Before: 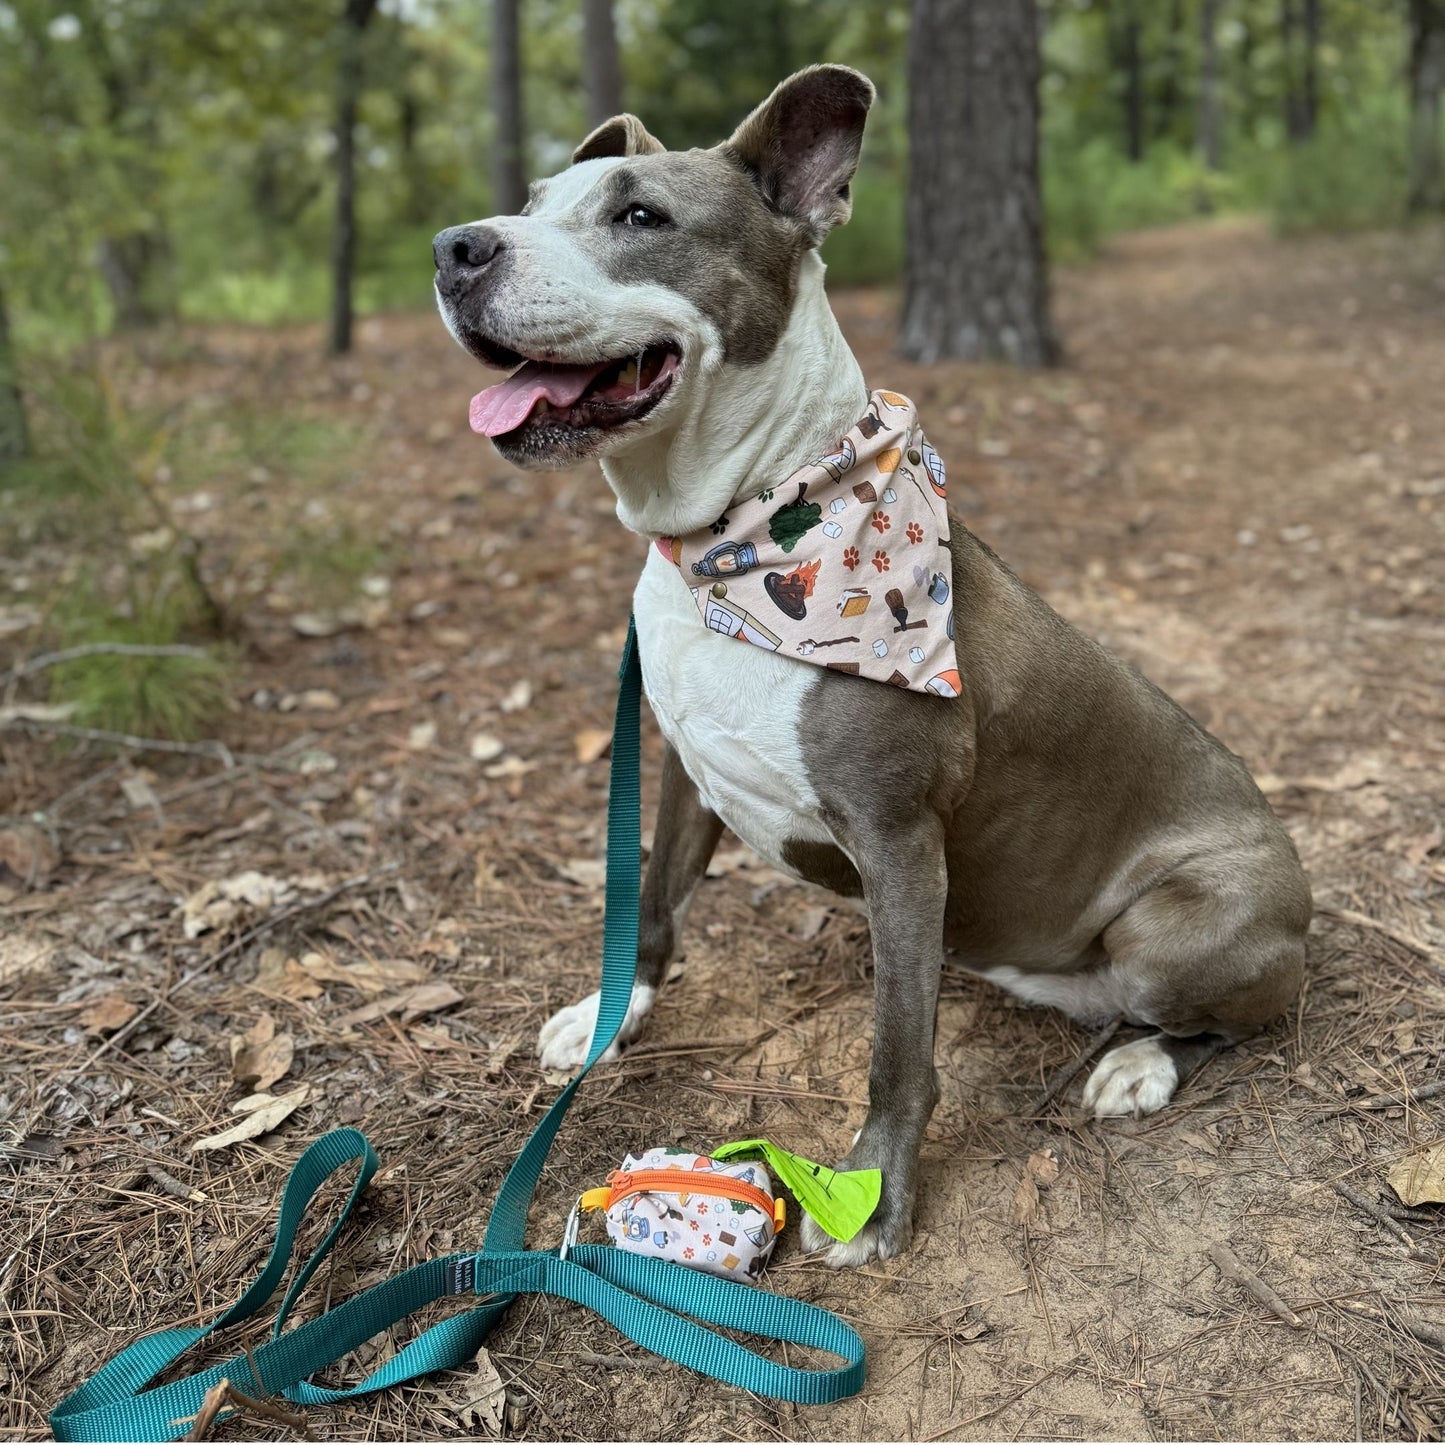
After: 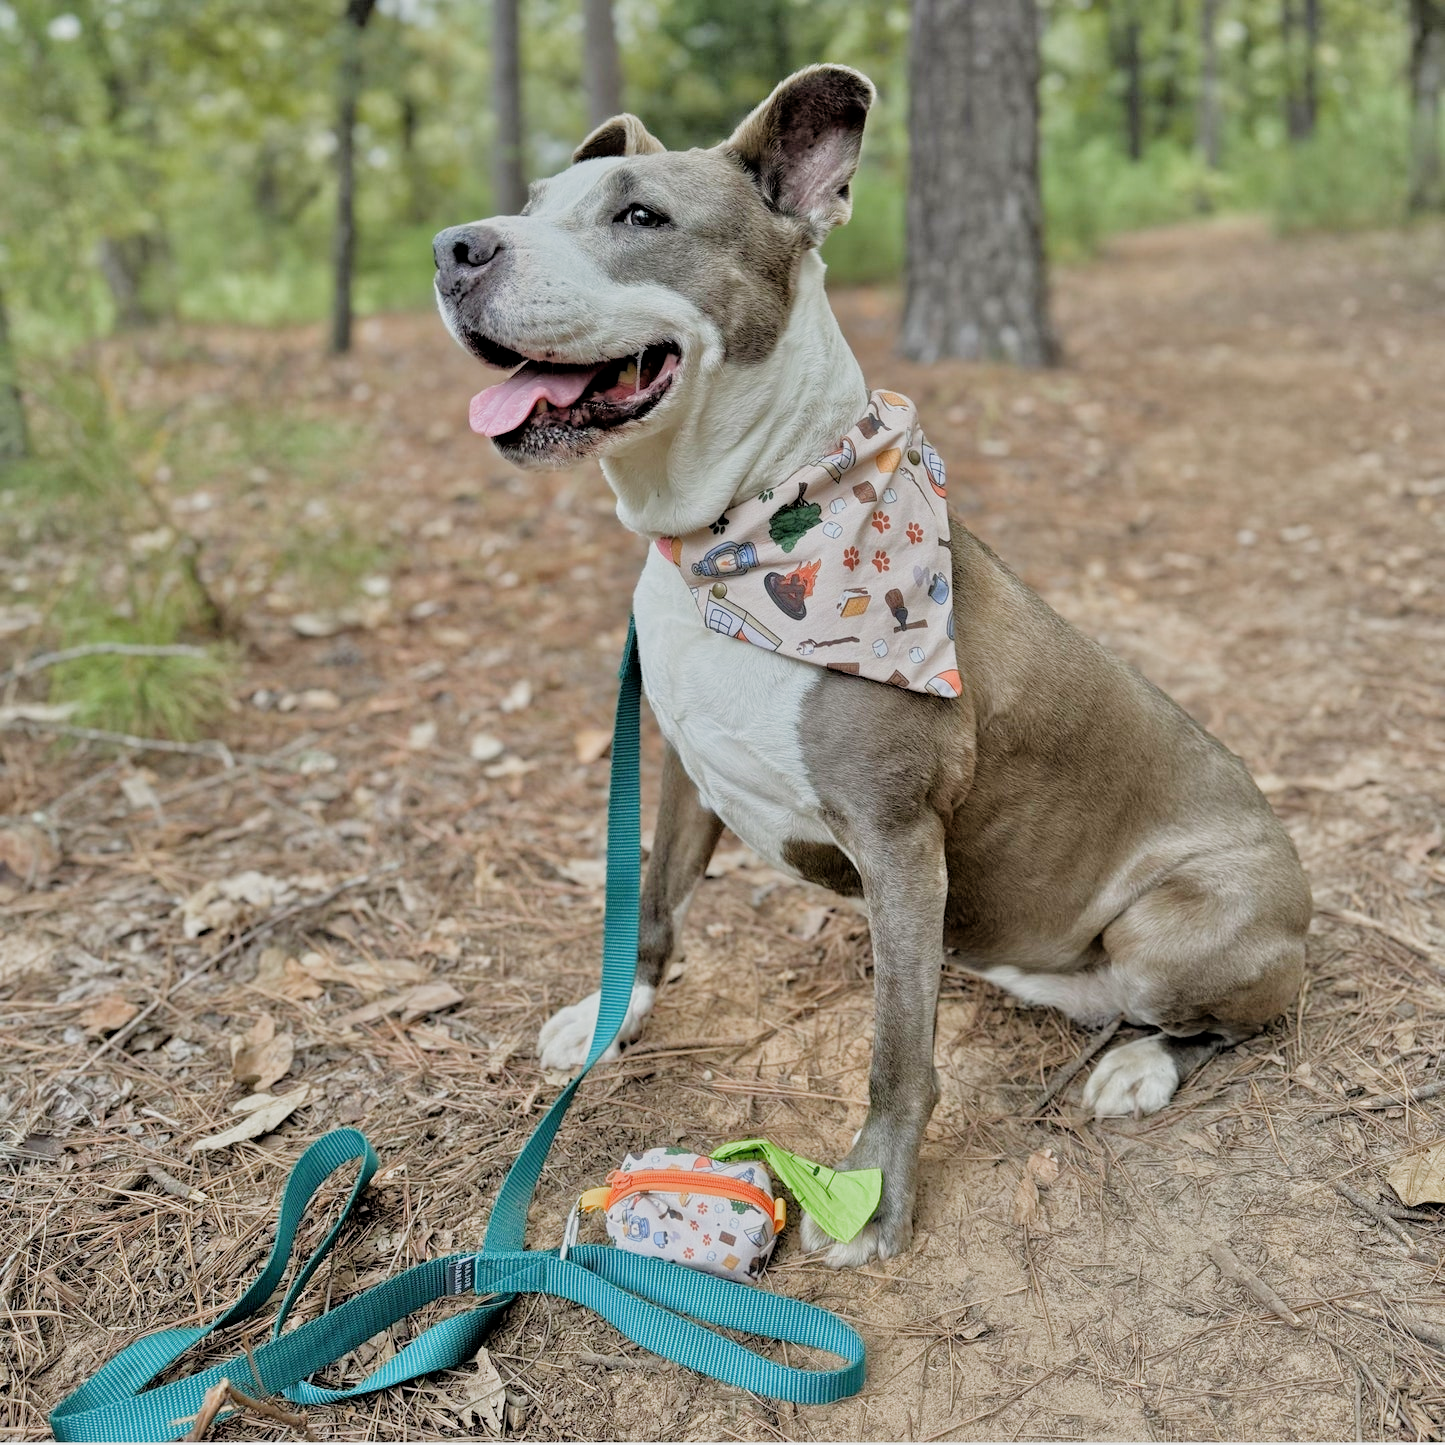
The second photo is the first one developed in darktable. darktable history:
filmic rgb: middle gray luminance 18.42%, black relative exposure -11.25 EV, white relative exposure 3.75 EV, threshold 6 EV, target black luminance 0%, hardness 5.87, latitude 57.4%, contrast 0.963, shadows ↔ highlights balance 49.98%, add noise in highlights 0, preserve chrominance luminance Y, color science v3 (2019), use custom middle-gray values true, iterations of high-quality reconstruction 0, contrast in highlights soft, enable highlight reconstruction true
tone equalizer: -7 EV 0.15 EV, -6 EV 0.6 EV, -5 EV 1.15 EV, -4 EV 1.33 EV, -3 EV 1.15 EV, -2 EV 0.6 EV, -1 EV 0.15 EV, mask exposure compensation -0.5 EV
